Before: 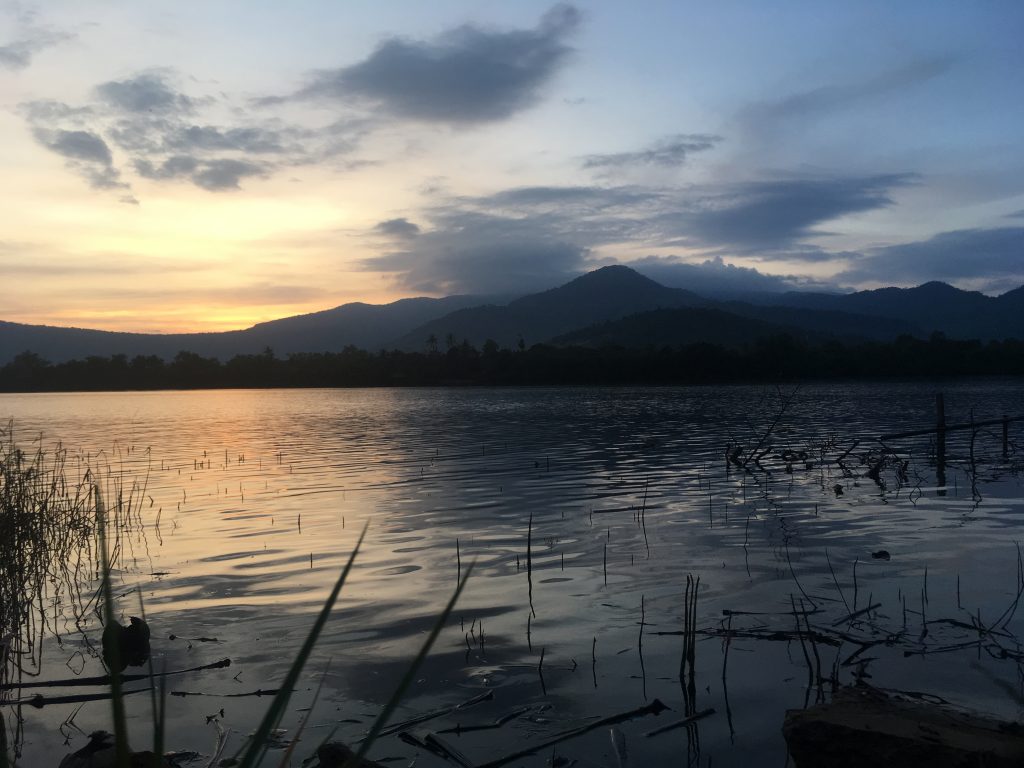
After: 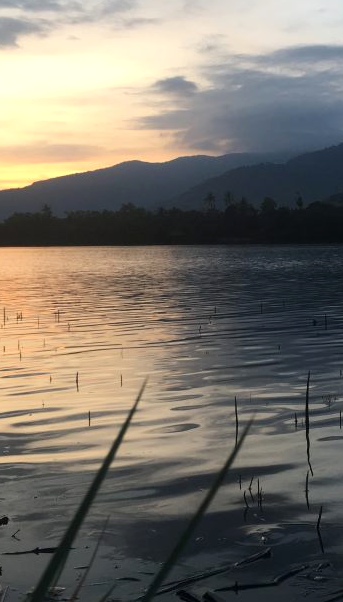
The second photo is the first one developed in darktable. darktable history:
crop and rotate: left 21.77%, top 18.528%, right 44.676%, bottom 2.997%
exposure: exposure 0.236 EV, compensate highlight preservation false
